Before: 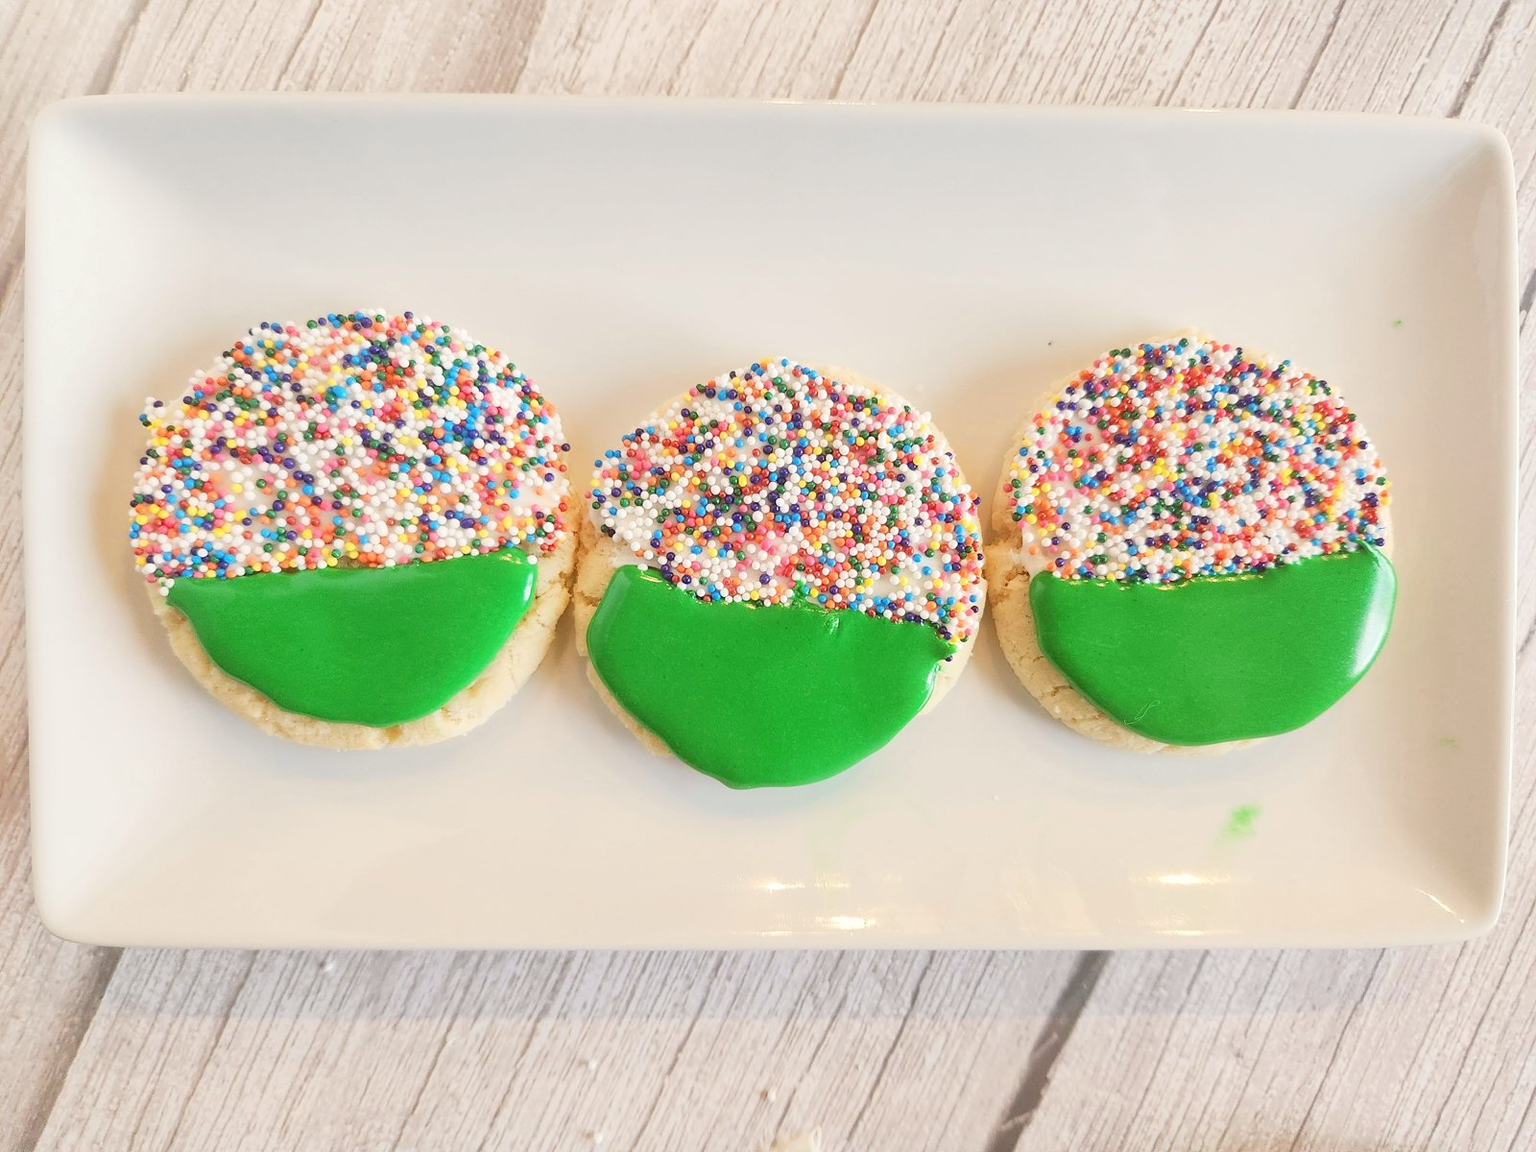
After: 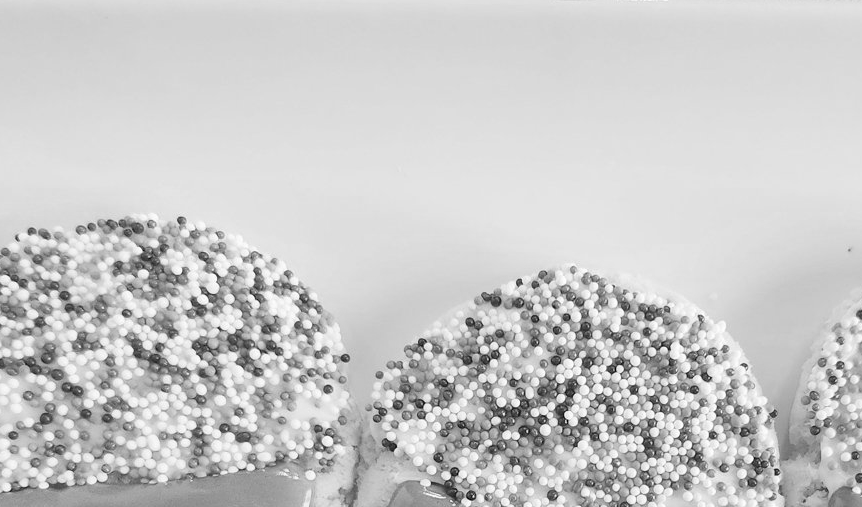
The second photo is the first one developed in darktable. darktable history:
crop: left 15.306%, top 9.065%, right 30.789%, bottom 48.638%
monochrome: a 2.21, b -1.33, size 2.2
